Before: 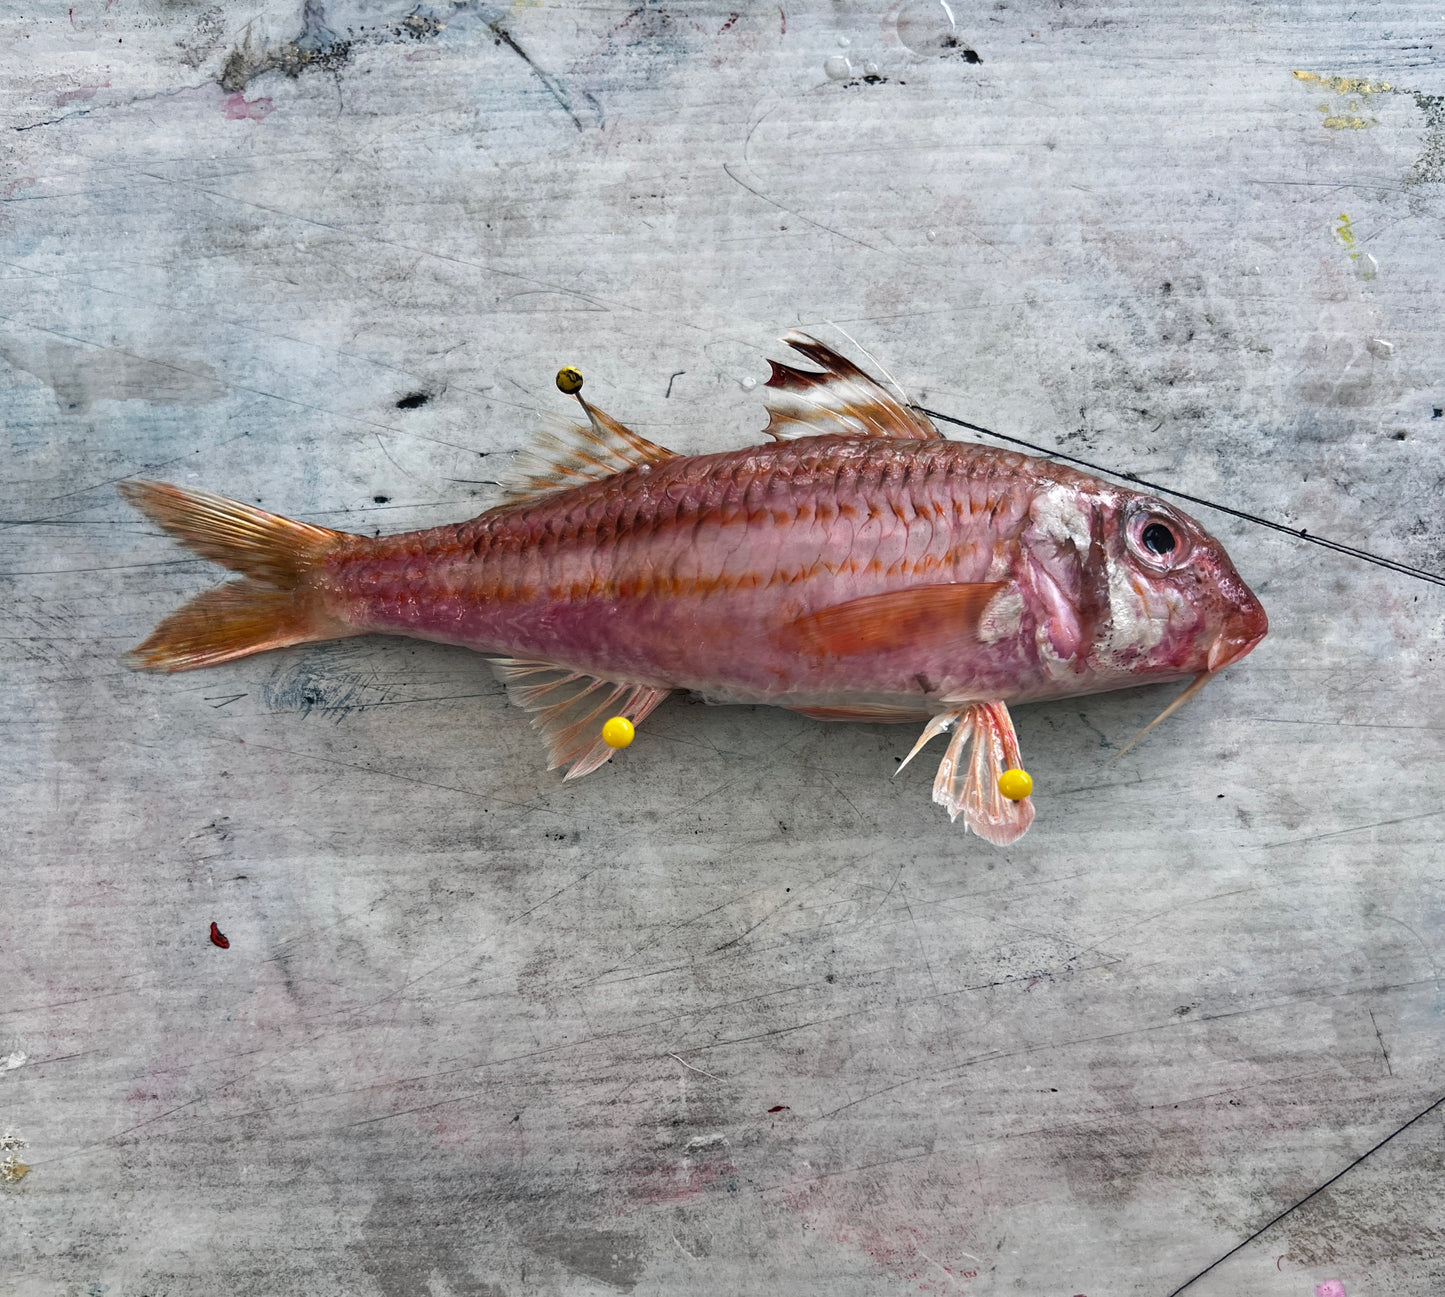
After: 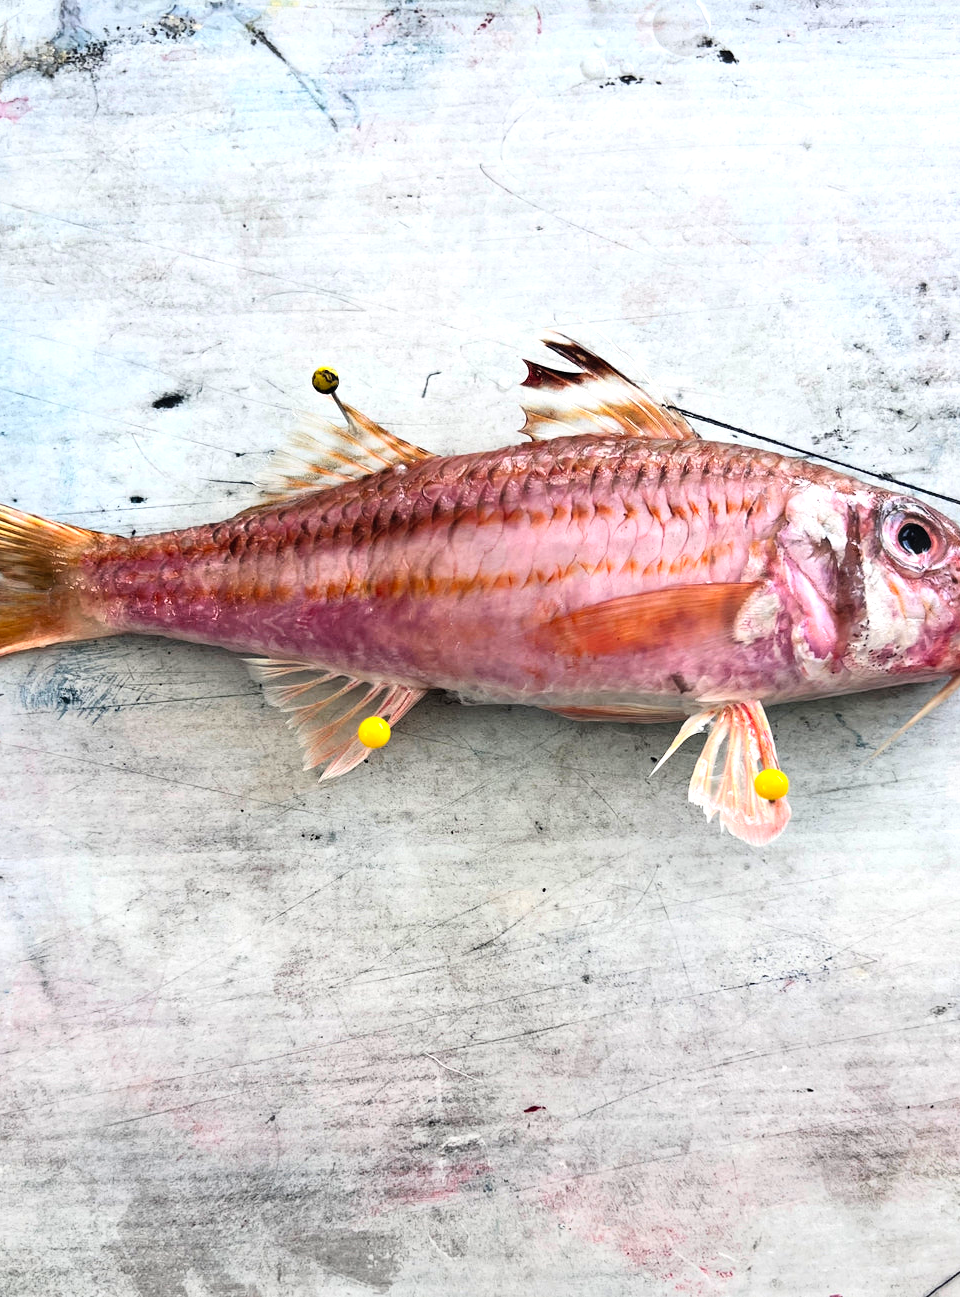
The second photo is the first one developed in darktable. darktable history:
contrast brightness saturation: contrast 0.201, brightness 0.16, saturation 0.222
crop: left 16.905%, right 16.596%
tone equalizer: -8 EV -0.735 EV, -7 EV -0.698 EV, -6 EV -0.628 EV, -5 EV -0.392 EV, -3 EV 0.387 EV, -2 EV 0.6 EV, -1 EV 0.683 EV, +0 EV 0.766 EV, mask exposure compensation -0.512 EV
exposure: compensate highlight preservation false
